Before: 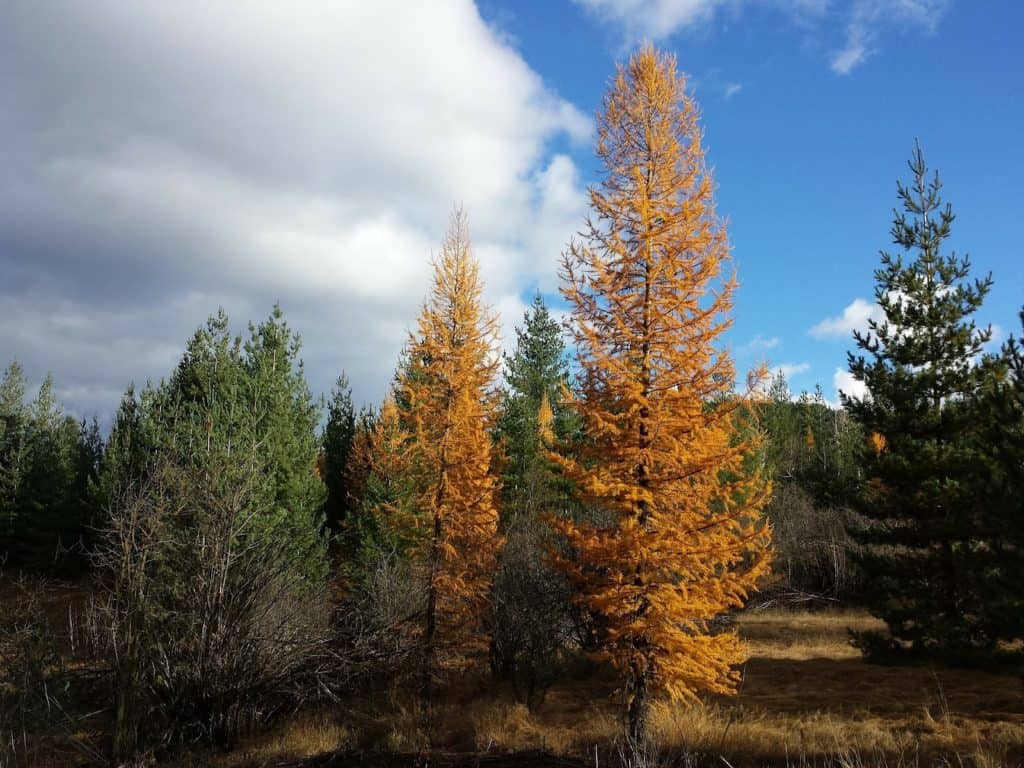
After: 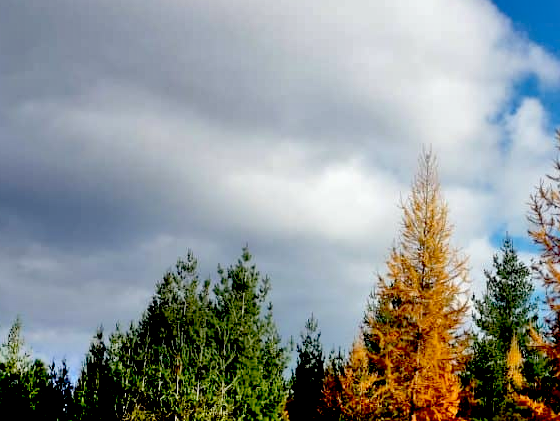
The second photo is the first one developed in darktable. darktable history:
shadows and highlights: white point adjustment 0.05, highlights color adjustment 55.9%, soften with gaussian
crop and rotate: left 3.047%, top 7.509%, right 42.236%, bottom 37.598%
exposure: black level correction 0.056, exposure -0.039 EV, compensate highlight preservation false
